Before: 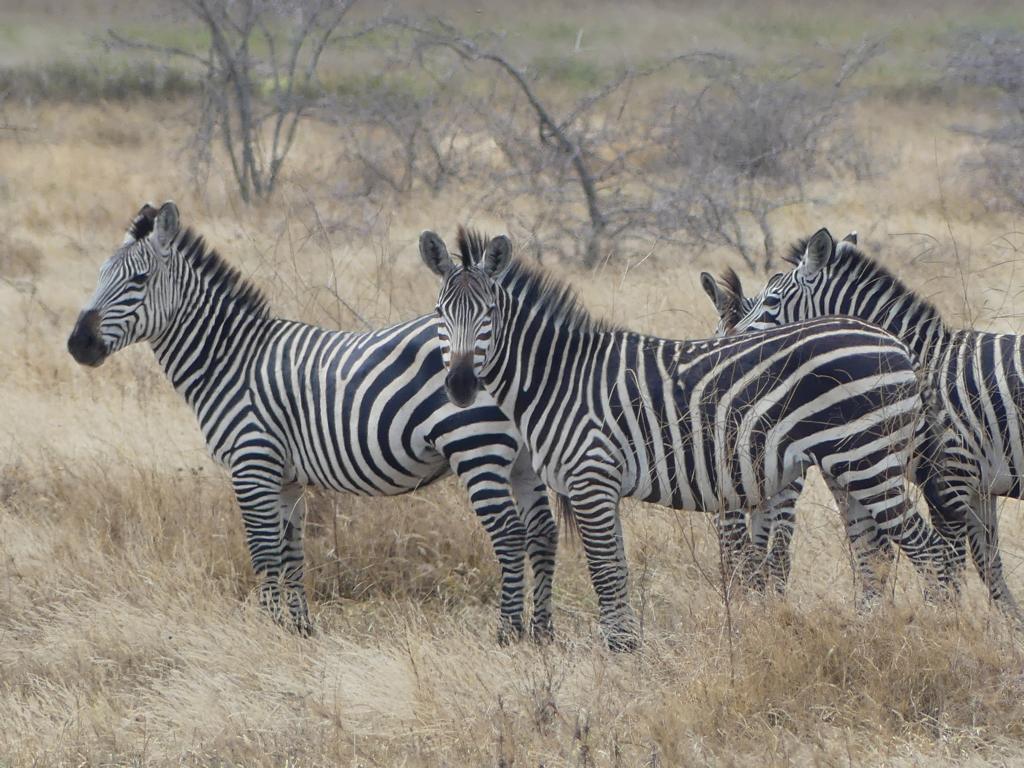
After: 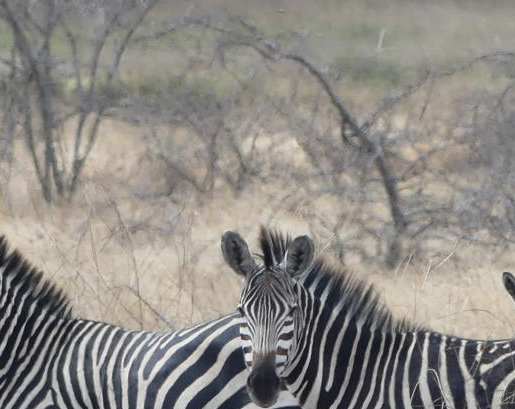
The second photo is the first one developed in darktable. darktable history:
contrast brightness saturation: contrast 0.109, saturation -0.163
crop: left 19.418%, right 30.283%, bottom 46.65%
color zones: curves: ch0 [(0.018, 0.548) (0.197, 0.654) (0.425, 0.447) (0.605, 0.658) (0.732, 0.579)]; ch1 [(0.105, 0.531) (0.224, 0.531) (0.386, 0.39) (0.618, 0.456) (0.732, 0.456) (0.956, 0.421)]; ch2 [(0.039, 0.583) (0.215, 0.465) (0.399, 0.544) (0.465, 0.548) (0.614, 0.447) (0.724, 0.43) (0.882, 0.623) (0.956, 0.632)]
